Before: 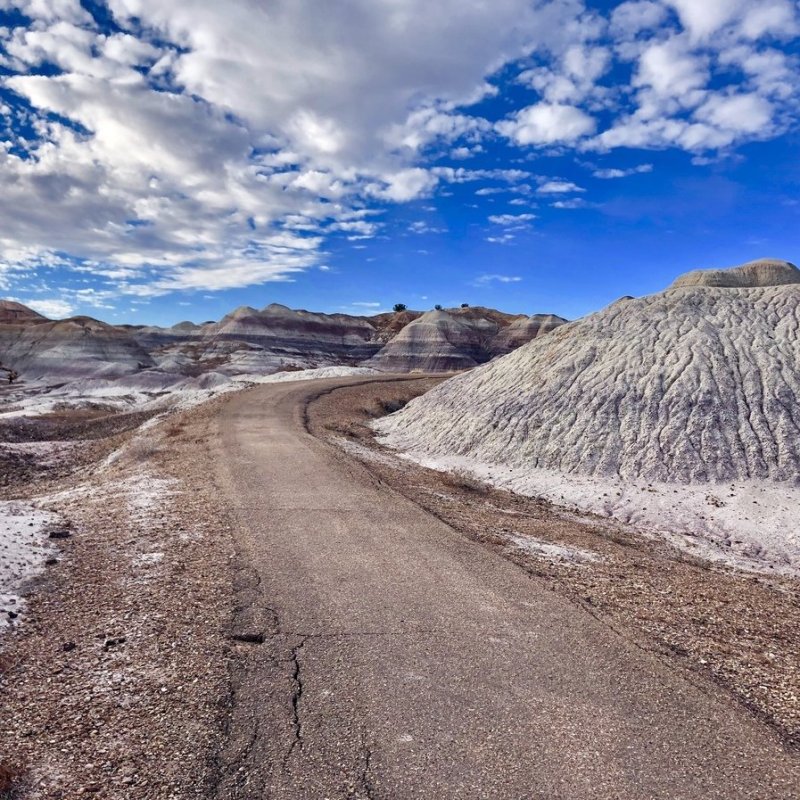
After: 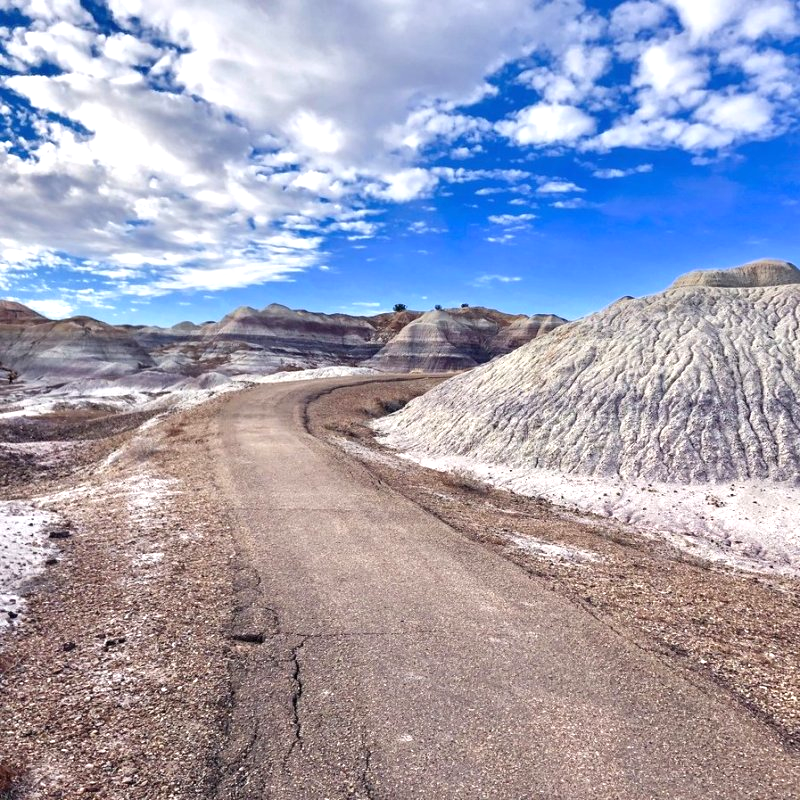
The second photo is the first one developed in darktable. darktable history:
exposure: black level correction 0, exposure 0.591 EV, compensate highlight preservation false
